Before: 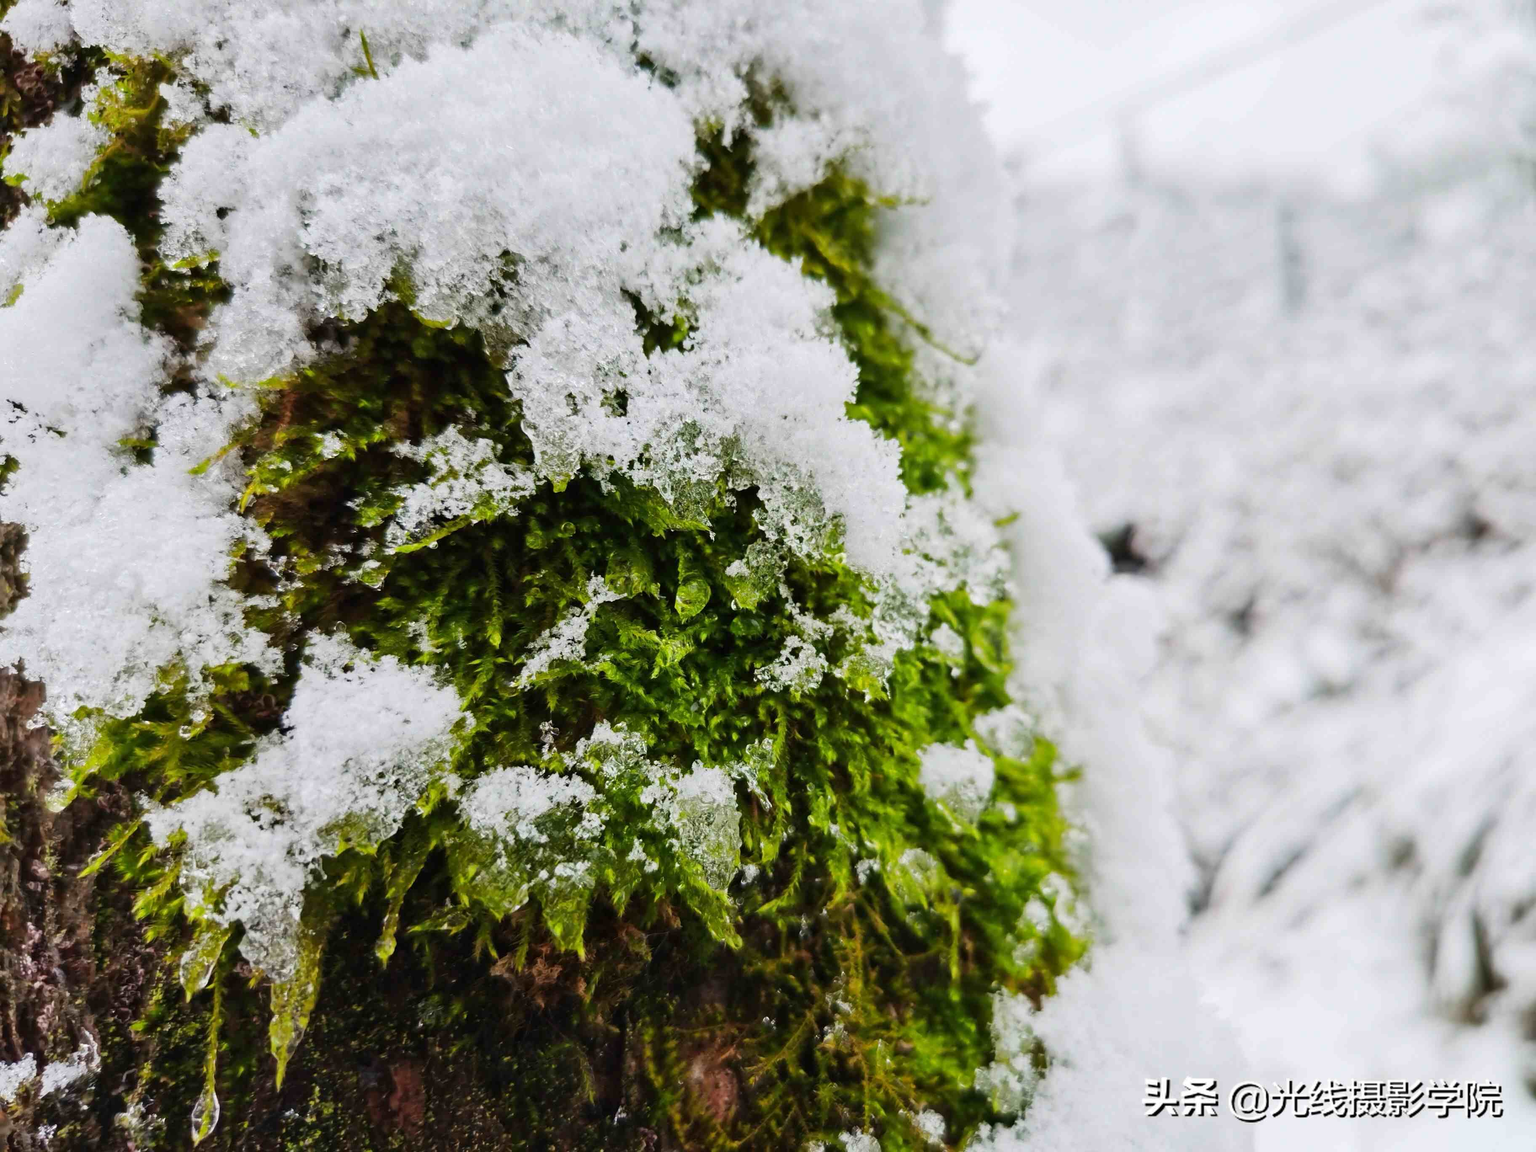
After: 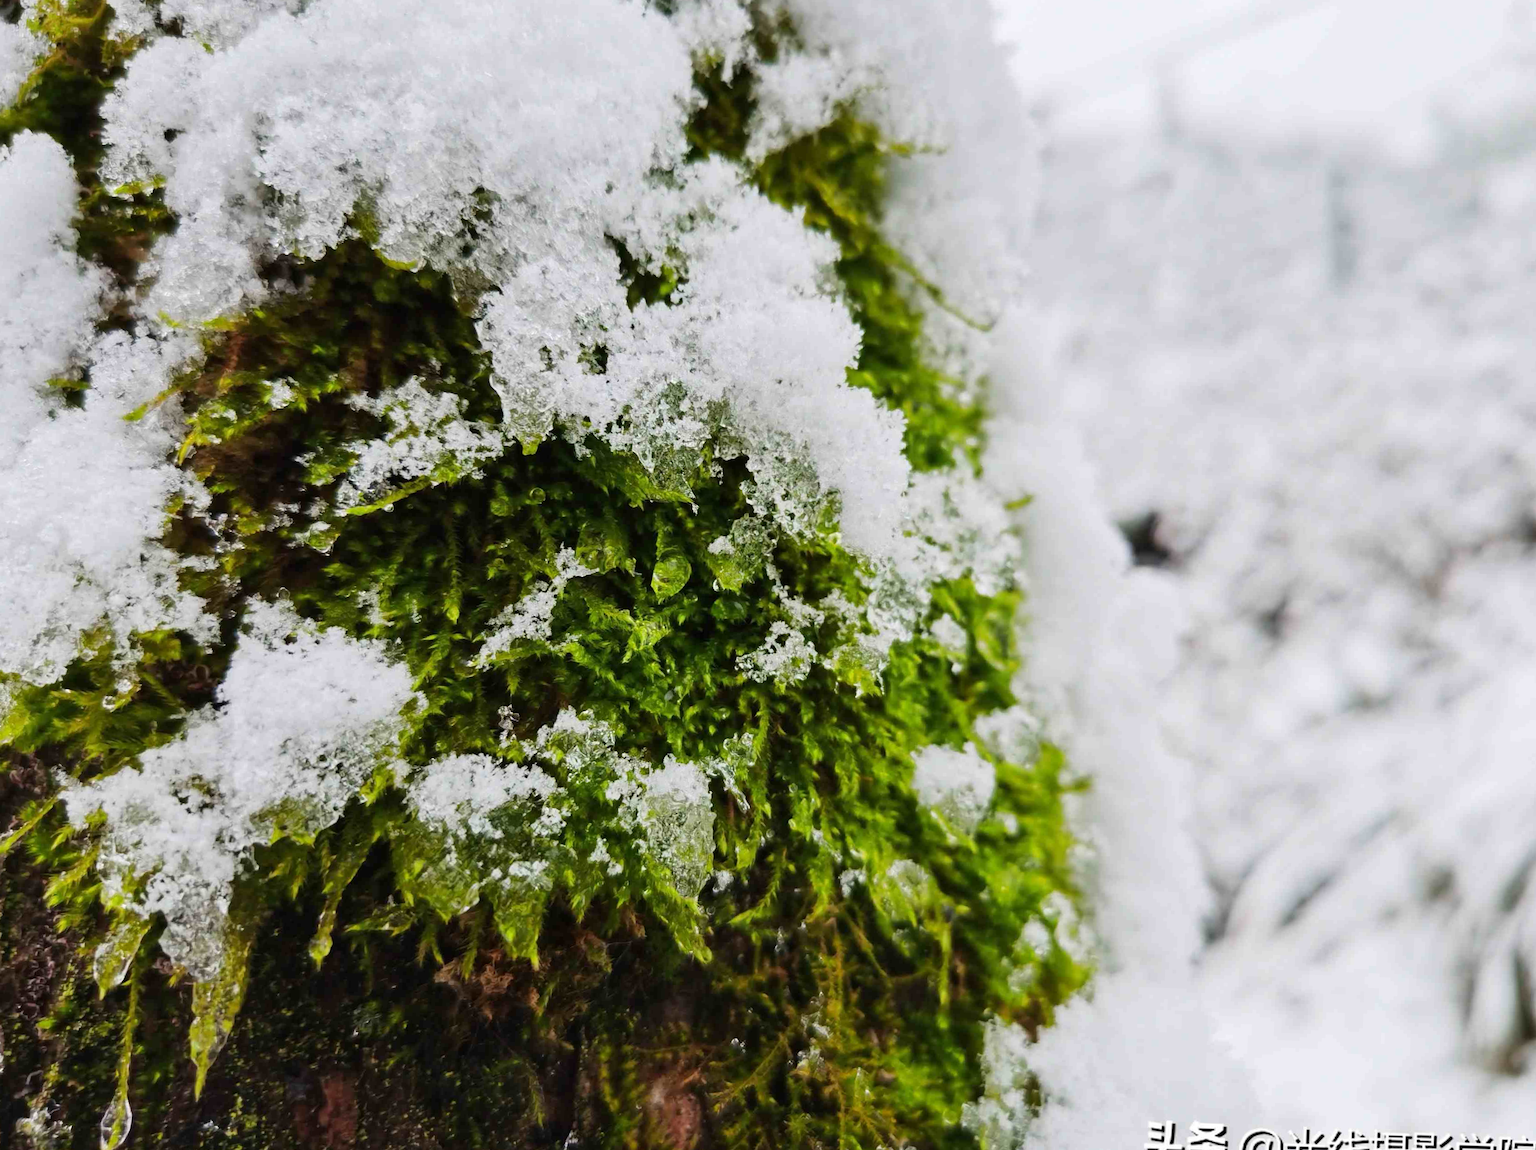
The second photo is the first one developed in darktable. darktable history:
crop and rotate: angle -2.07°, left 3.147%, top 4.065%, right 1.41%, bottom 0.602%
